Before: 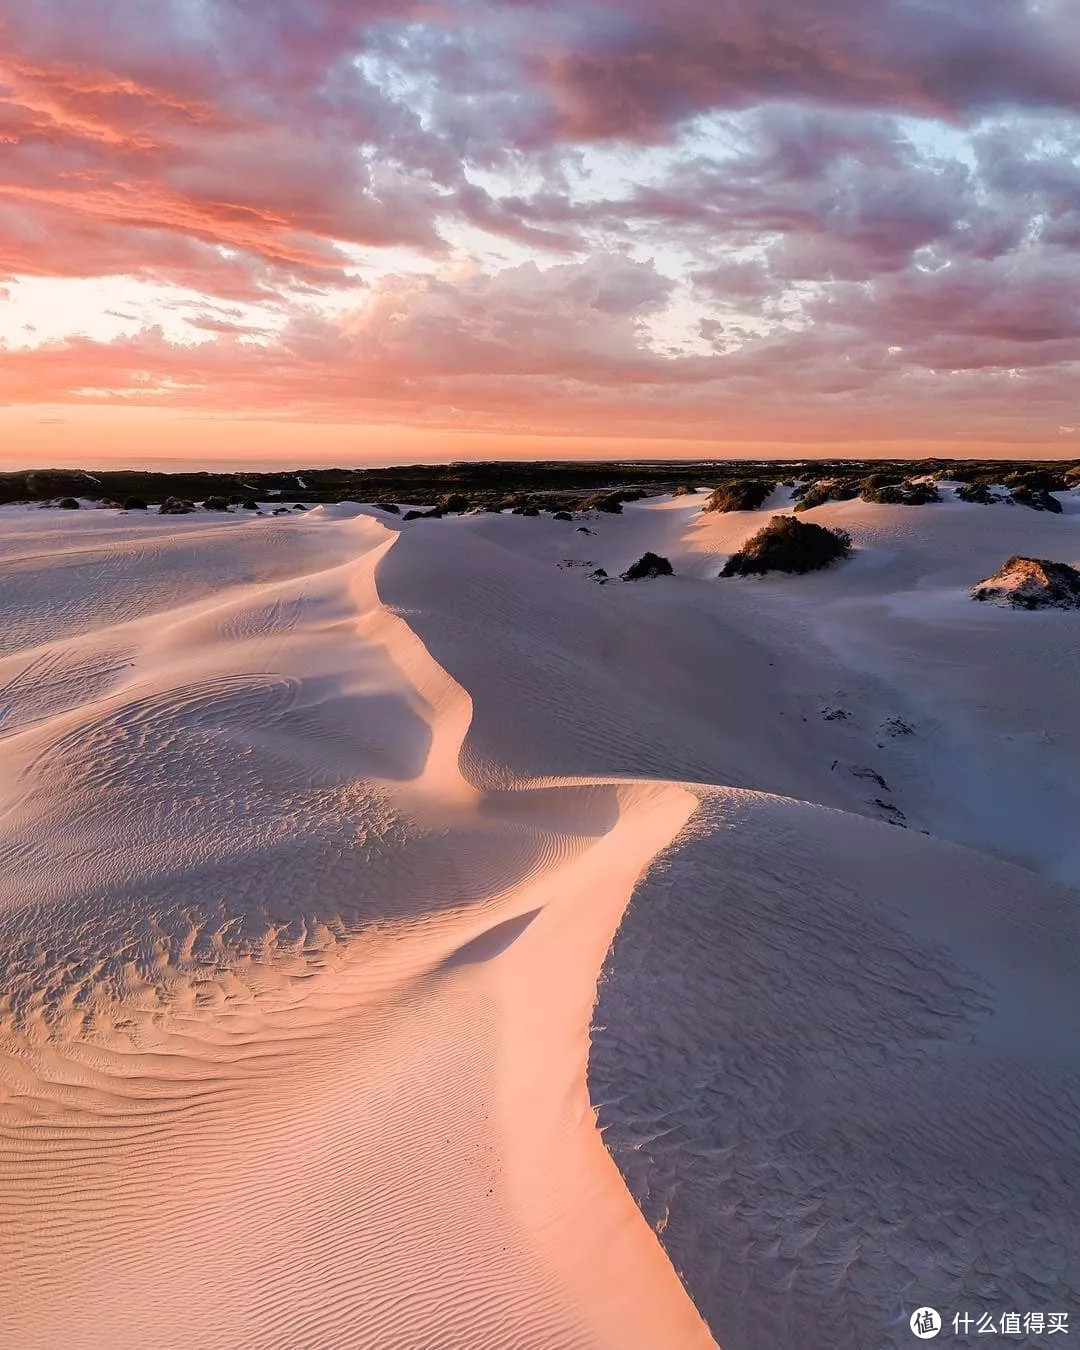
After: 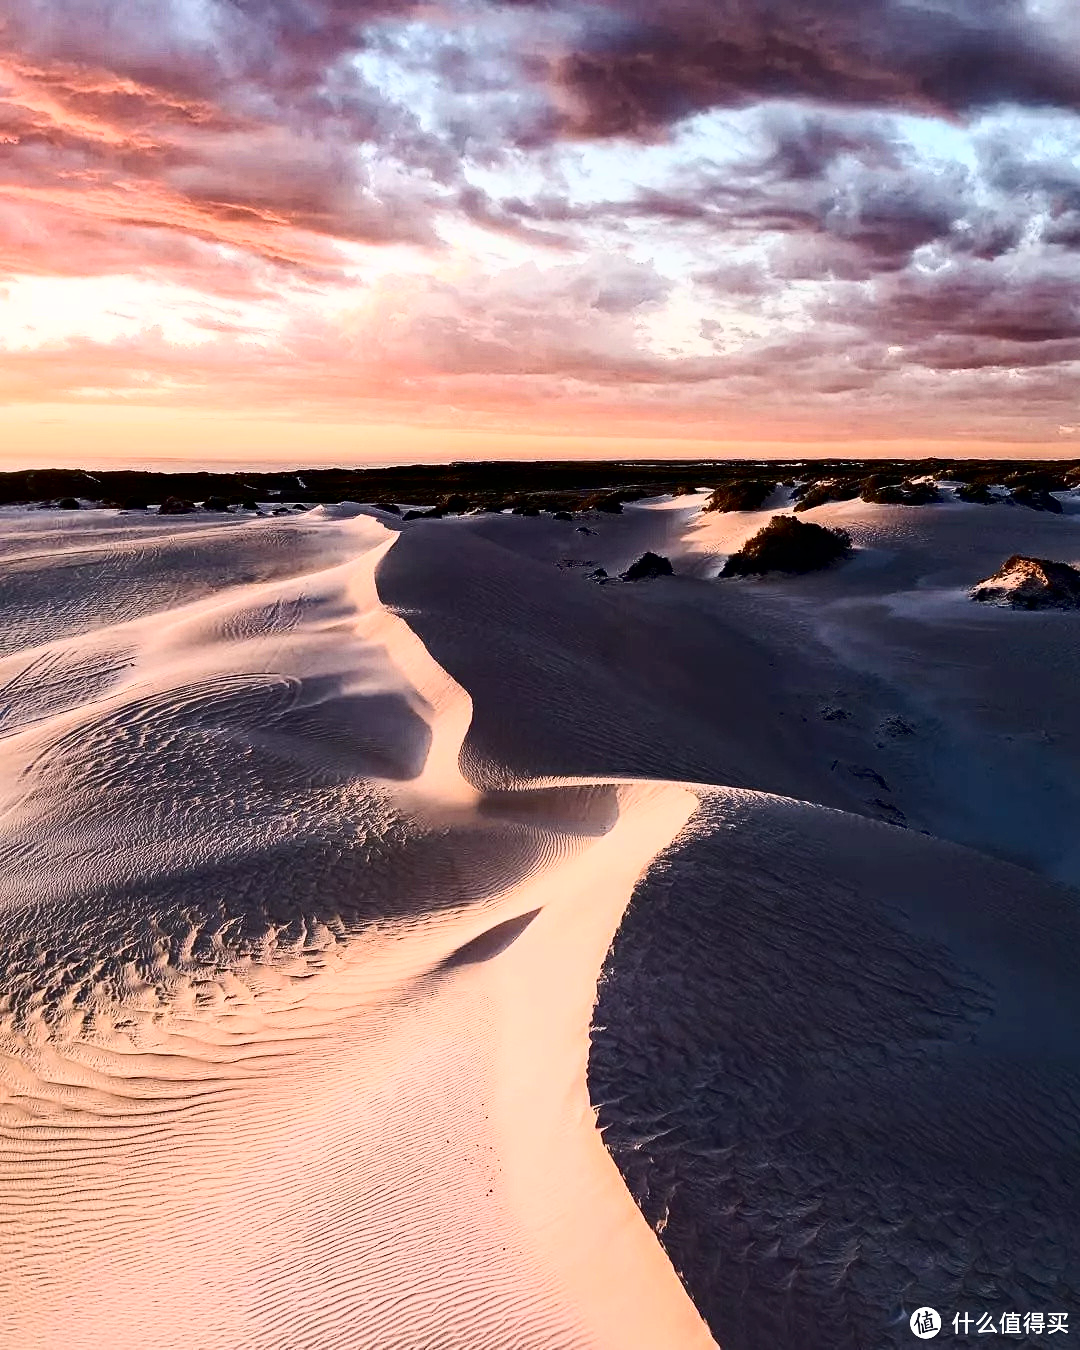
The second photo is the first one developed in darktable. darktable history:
haze removal: strength 0.29, distance 0.25, compatibility mode true, adaptive false
contrast brightness saturation: contrast 0.5, saturation -0.1
